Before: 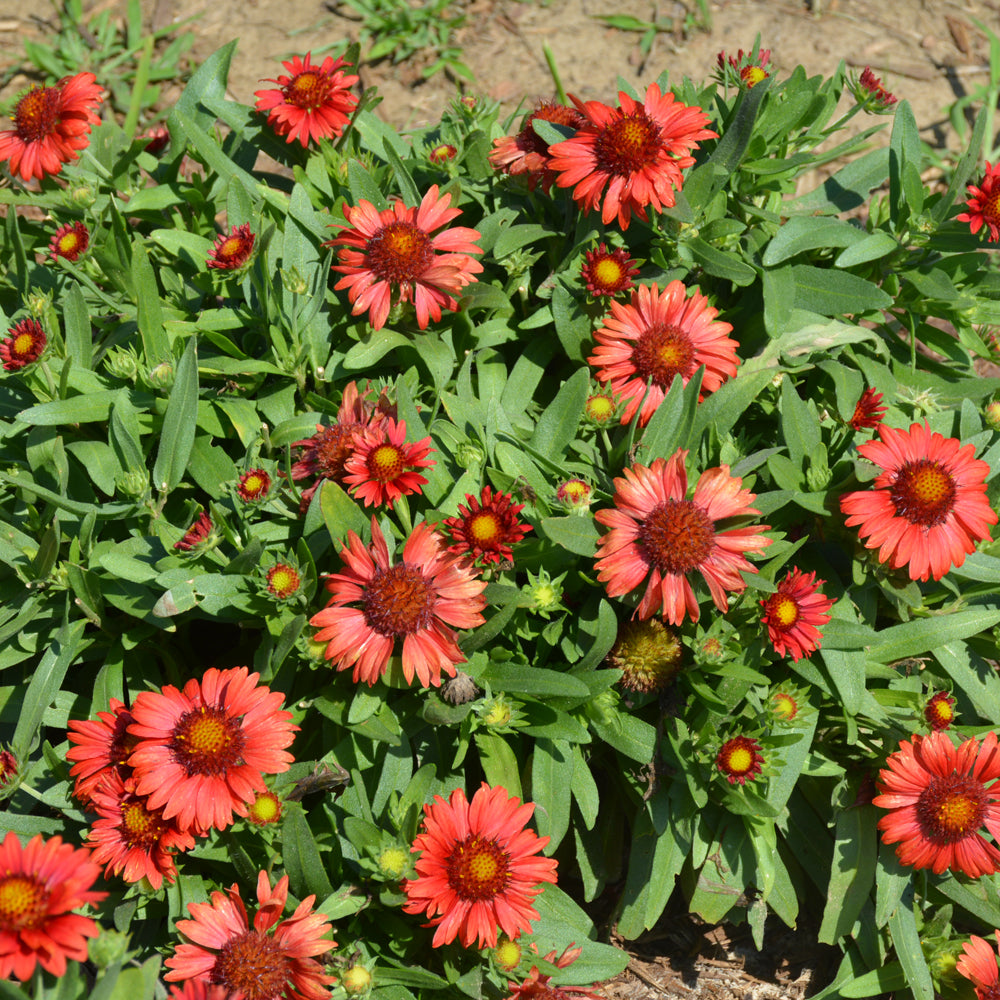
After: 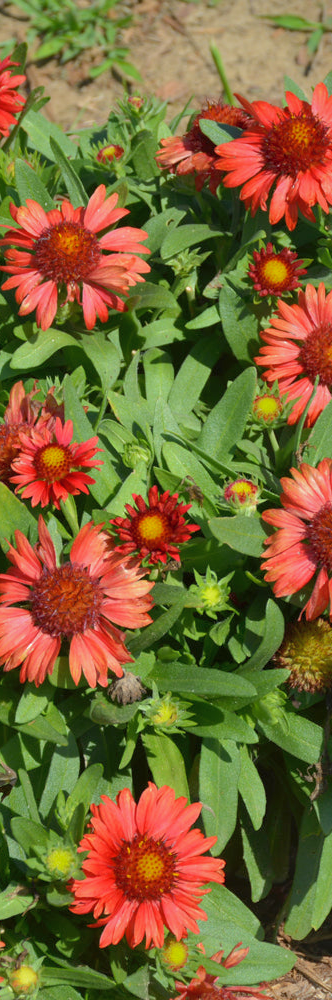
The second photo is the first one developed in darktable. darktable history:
crop: left 33.36%, right 33.36%
shadows and highlights: on, module defaults
